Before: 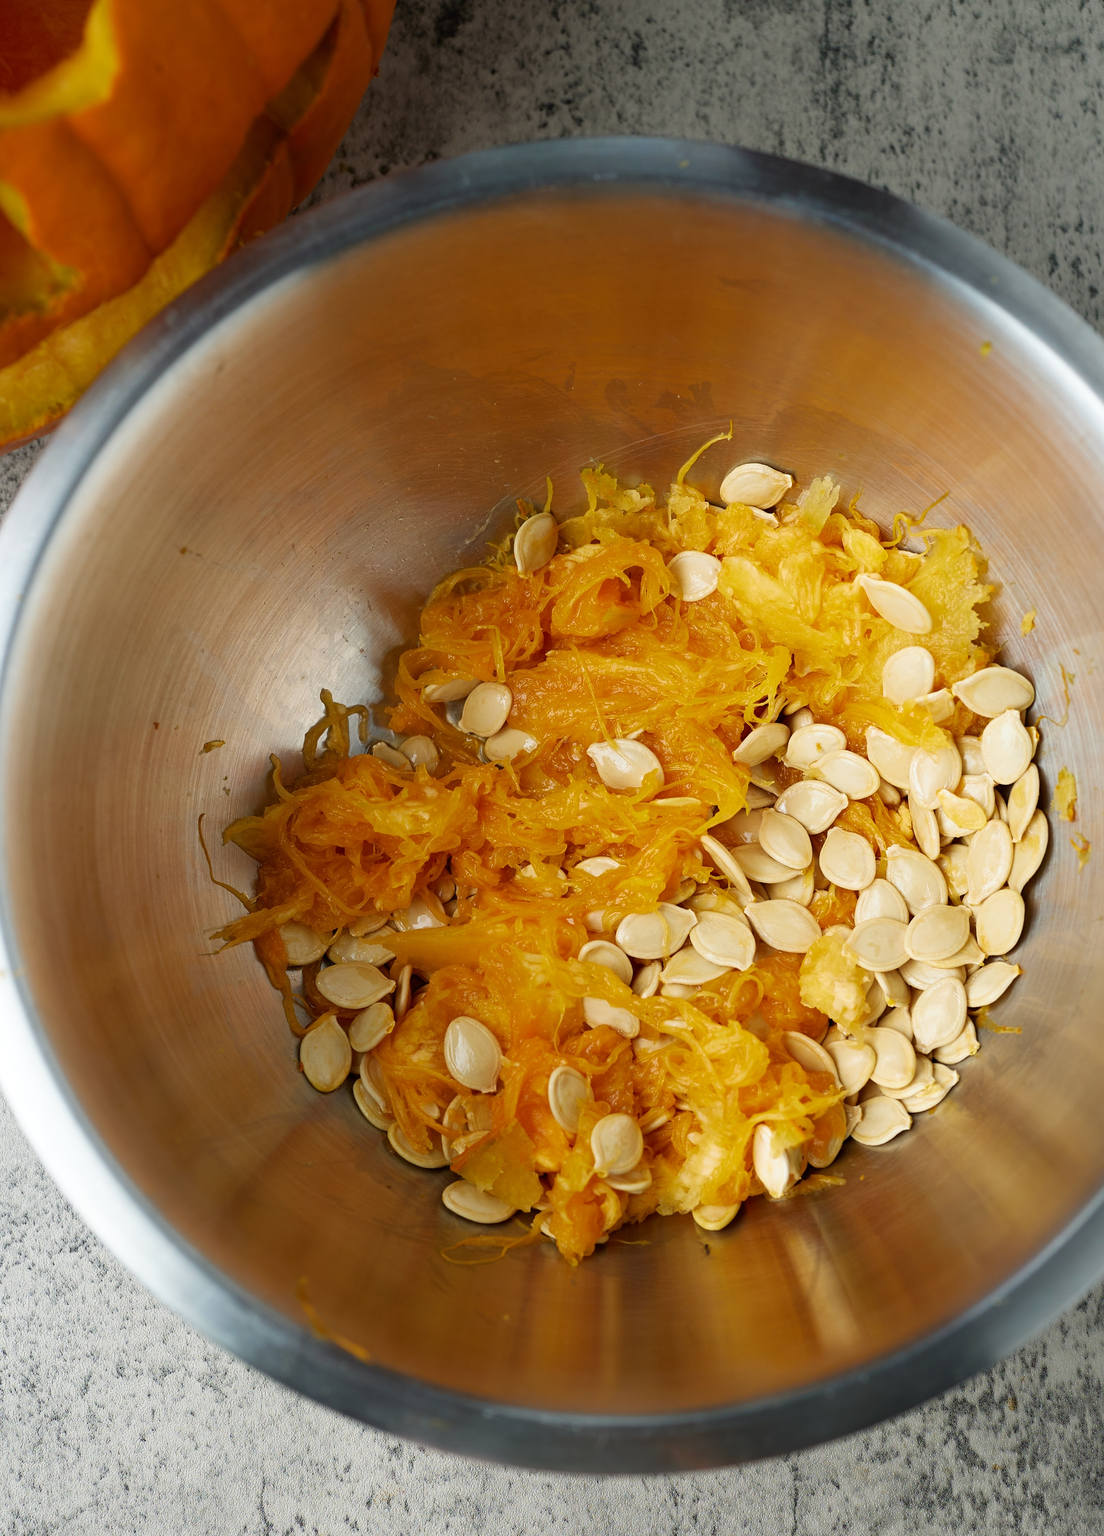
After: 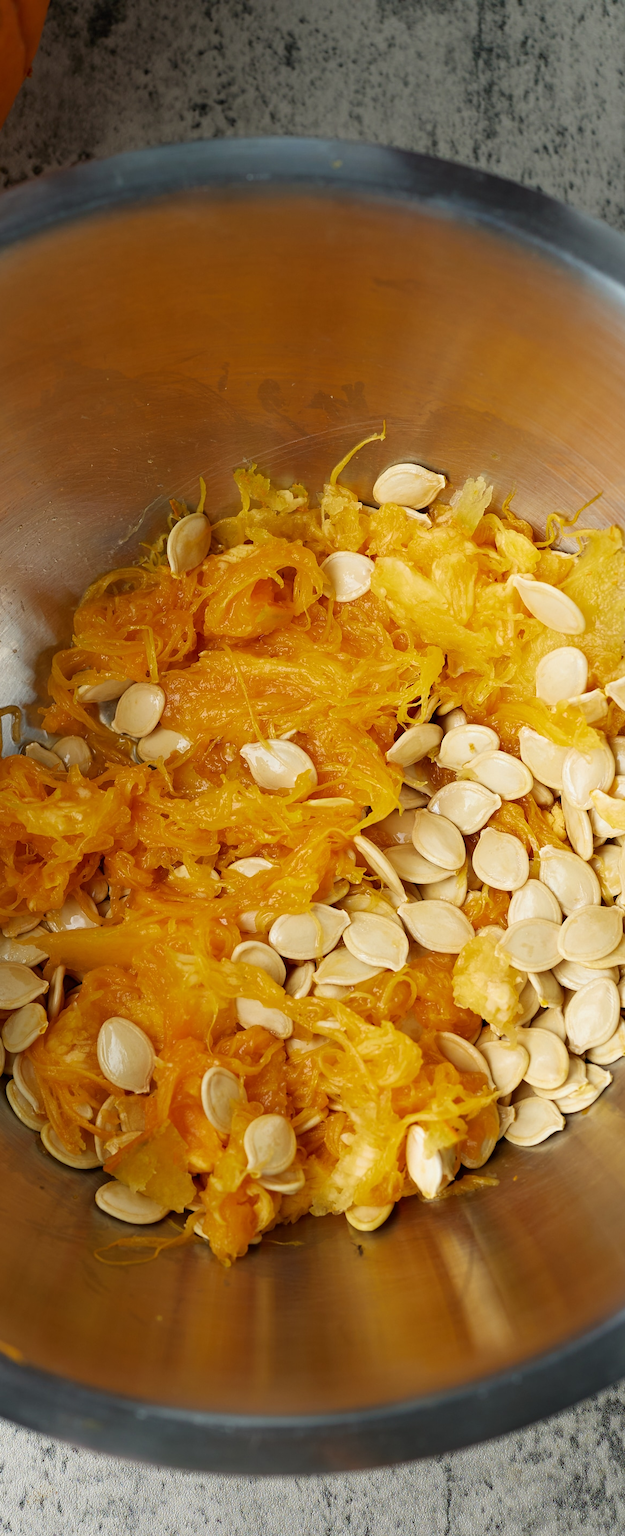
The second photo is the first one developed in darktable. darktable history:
crop: left 31.447%, top 0.022%, right 11.82%
